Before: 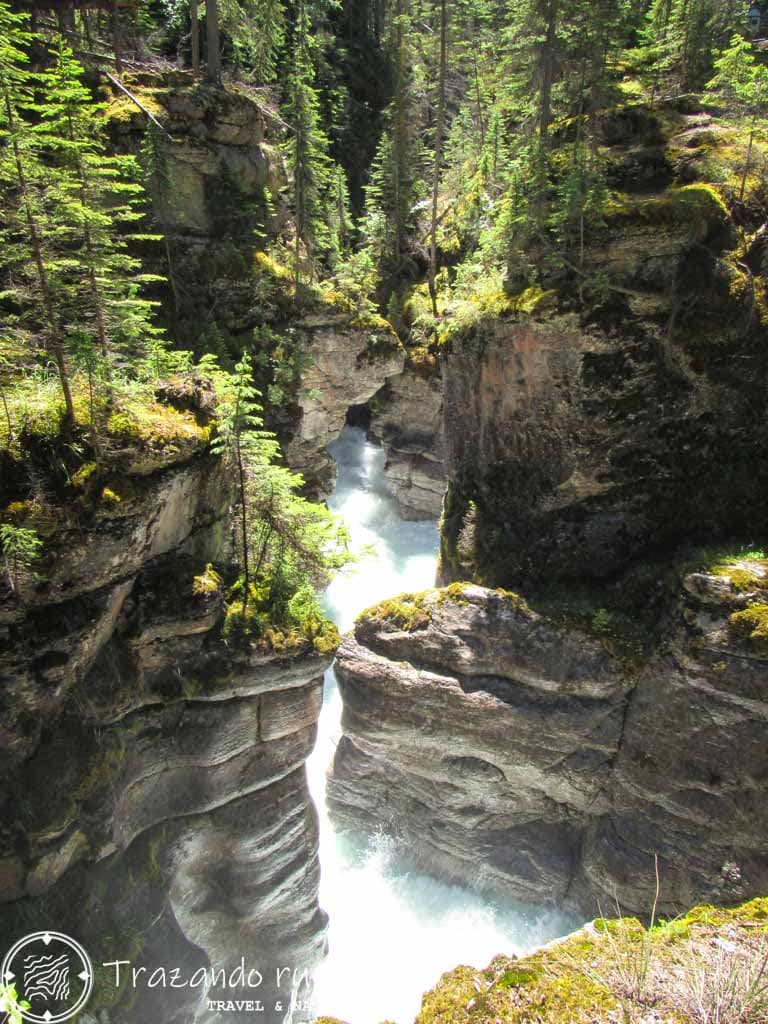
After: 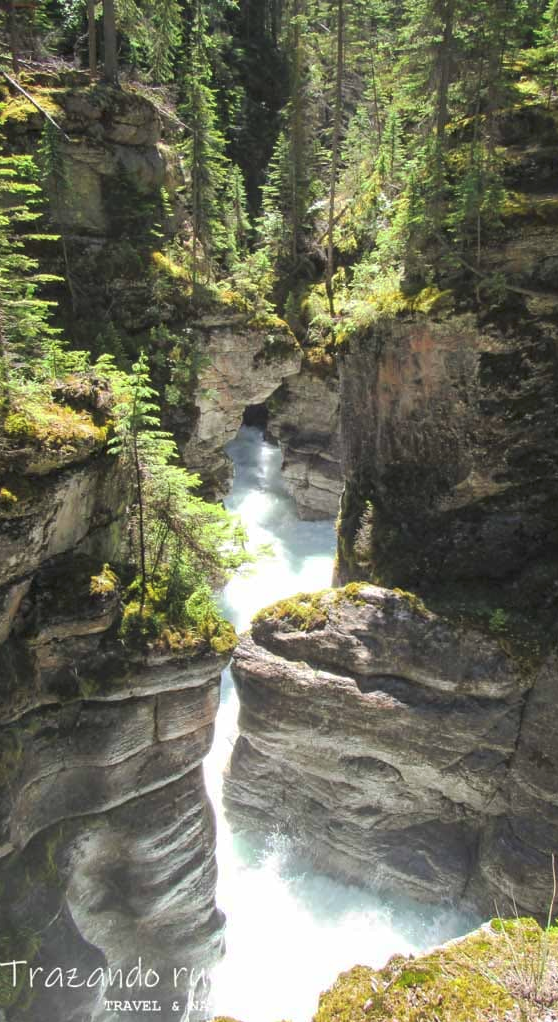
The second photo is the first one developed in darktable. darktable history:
crop: left 13.497%, right 13.385%
tone curve: curves: ch0 [(0, 0) (0.003, 0.023) (0.011, 0.033) (0.025, 0.057) (0.044, 0.099) (0.069, 0.132) (0.1, 0.155) (0.136, 0.179) (0.177, 0.213) (0.224, 0.255) (0.277, 0.299) (0.335, 0.347) (0.399, 0.407) (0.468, 0.473) (0.543, 0.546) (0.623, 0.619) (0.709, 0.698) (0.801, 0.775) (0.898, 0.871) (1, 1)], preserve colors none
